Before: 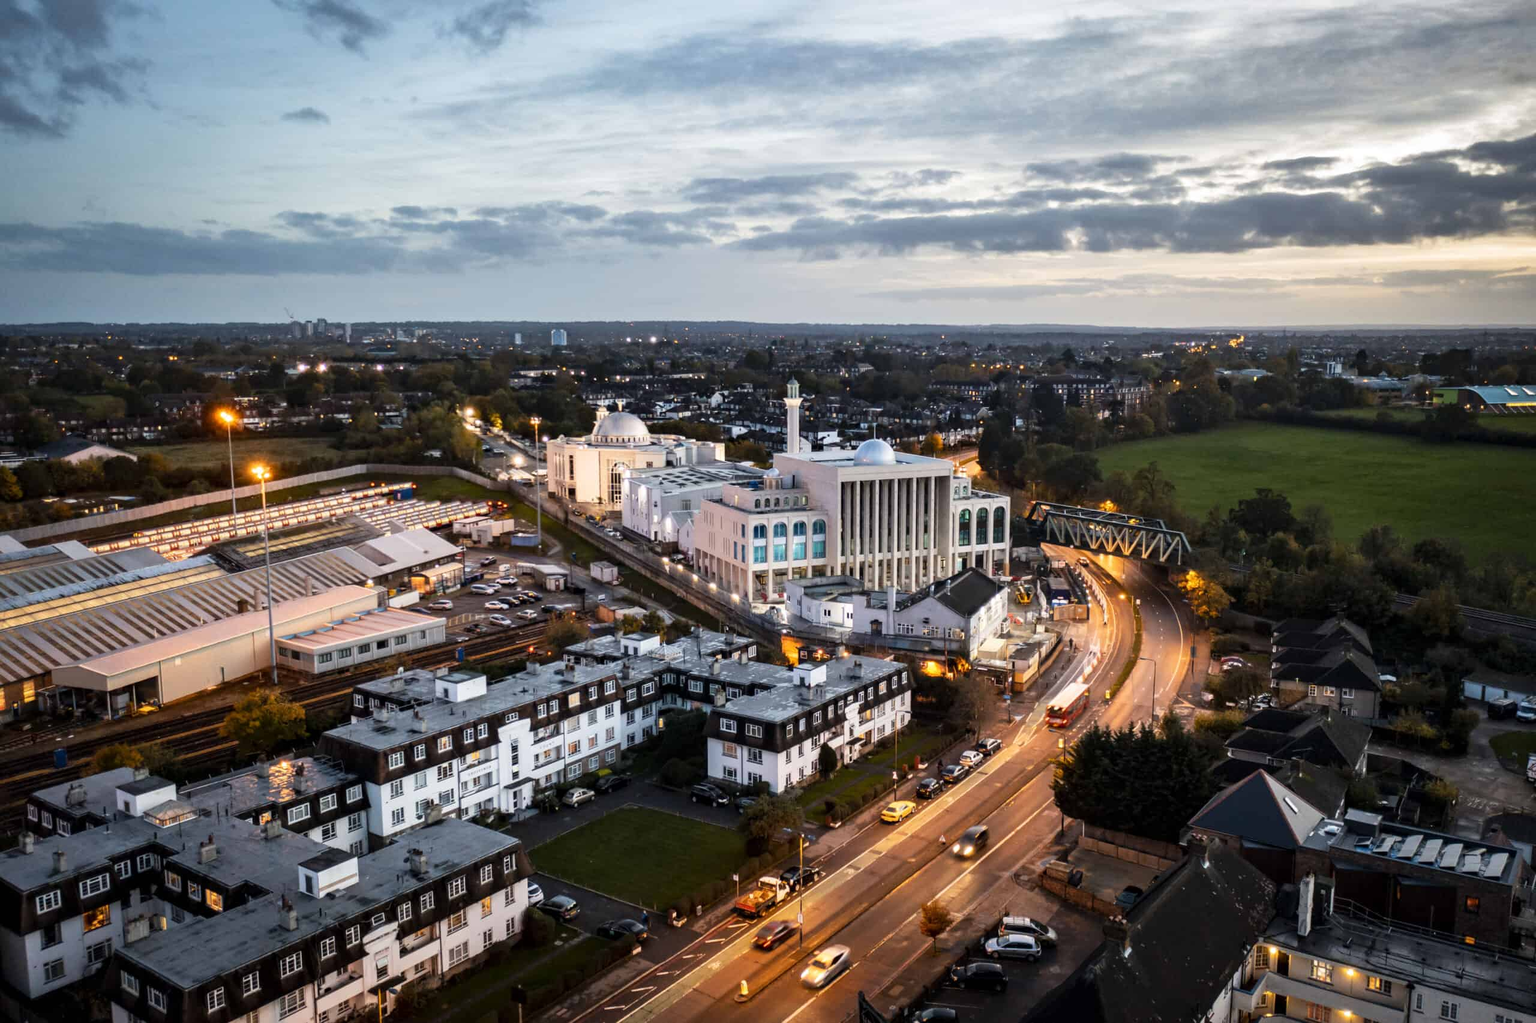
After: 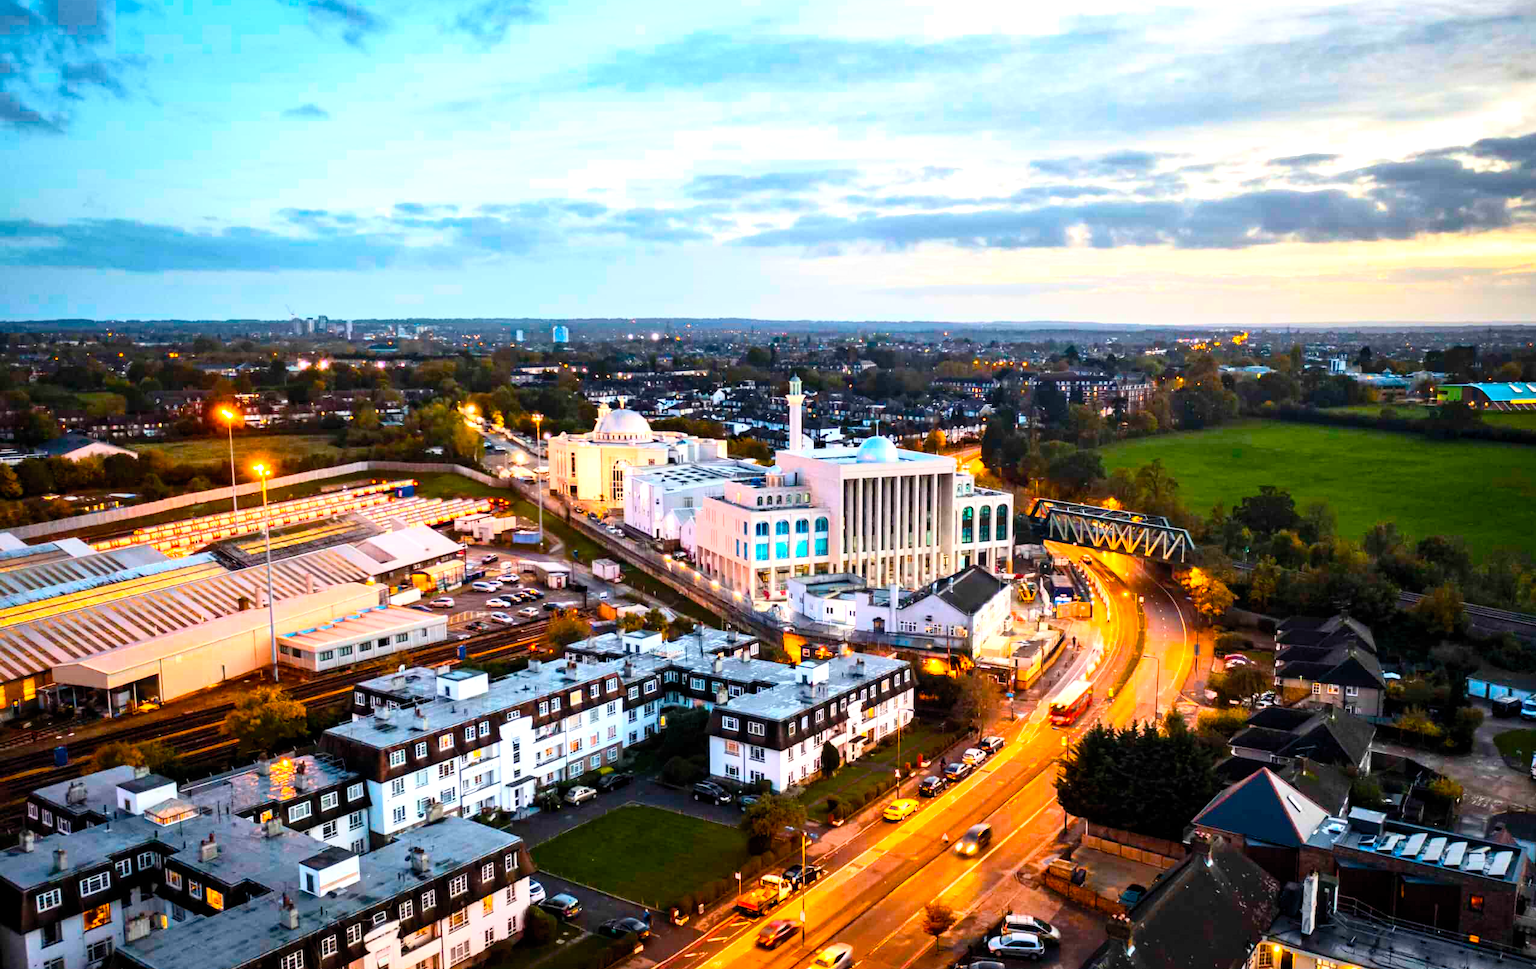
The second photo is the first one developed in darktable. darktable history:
contrast brightness saturation: contrast 0.2, brightness 0.16, saturation 0.22
color balance rgb: linear chroma grading › global chroma 15%, perceptual saturation grading › global saturation 30%
exposure: exposure 0.574 EV, compensate highlight preservation false
crop: top 0.448%, right 0.264%, bottom 5.045%
